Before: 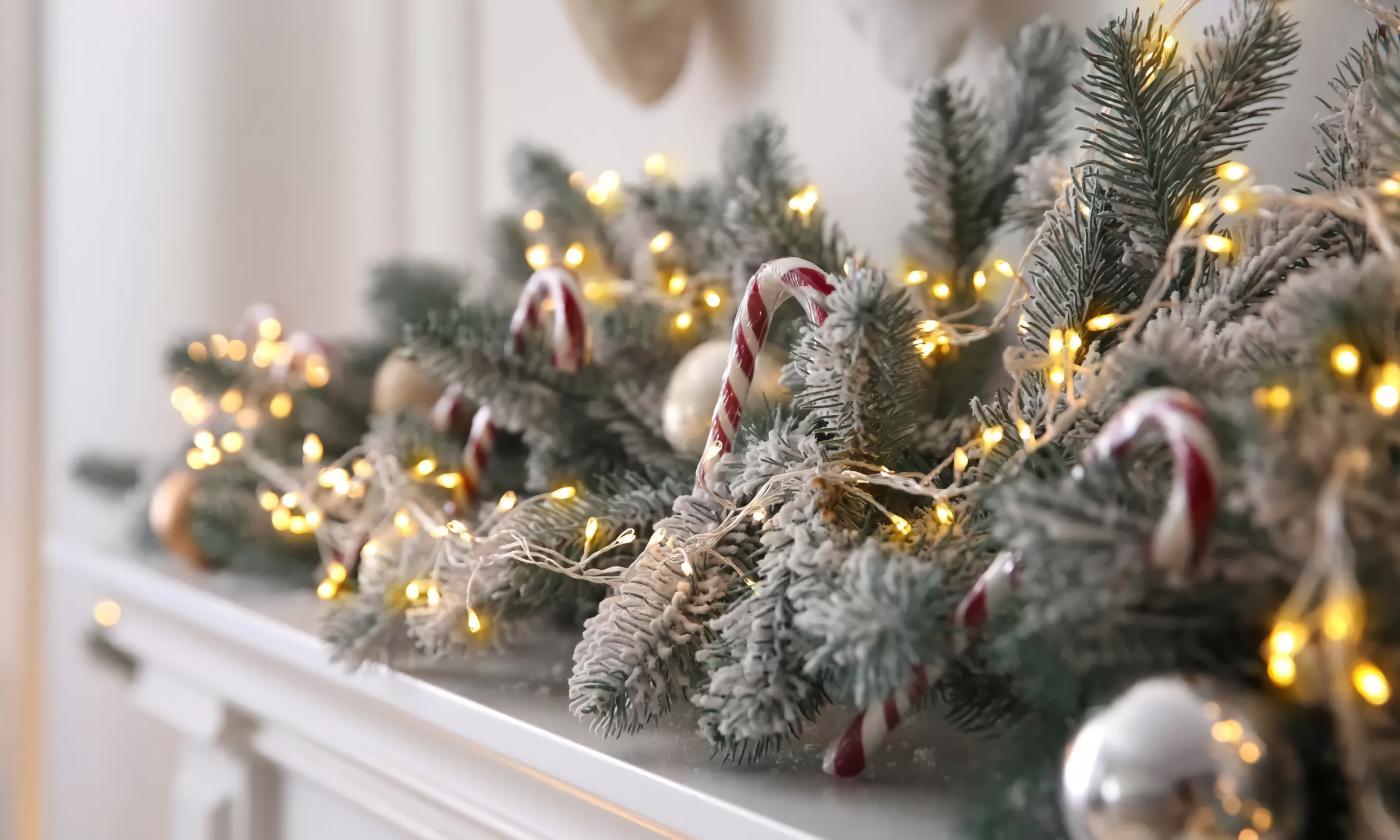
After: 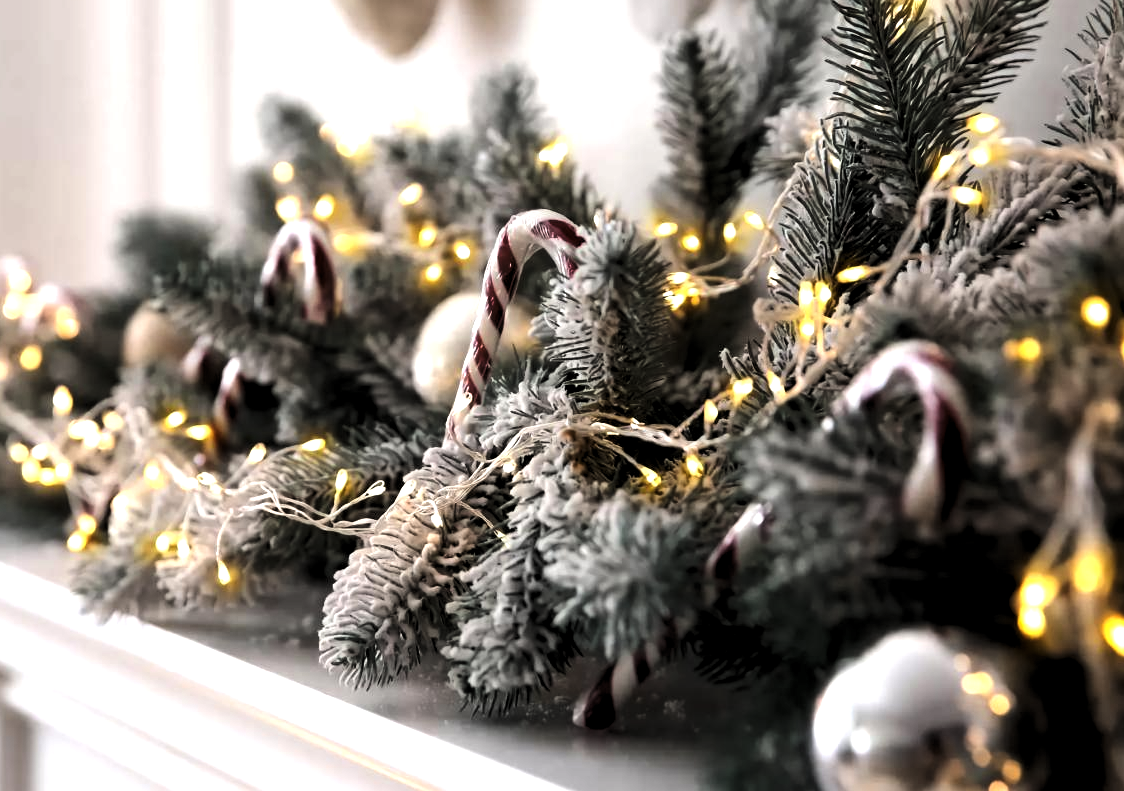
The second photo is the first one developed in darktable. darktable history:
crop and rotate: left 17.959%, top 5.771%, right 1.742%
levels: levels [0.116, 0.574, 1]
tone equalizer: -8 EV -0.75 EV, -7 EV -0.7 EV, -6 EV -0.6 EV, -5 EV -0.4 EV, -3 EV 0.4 EV, -2 EV 0.6 EV, -1 EV 0.7 EV, +0 EV 0.75 EV, edges refinement/feathering 500, mask exposure compensation -1.57 EV, preserve details no
